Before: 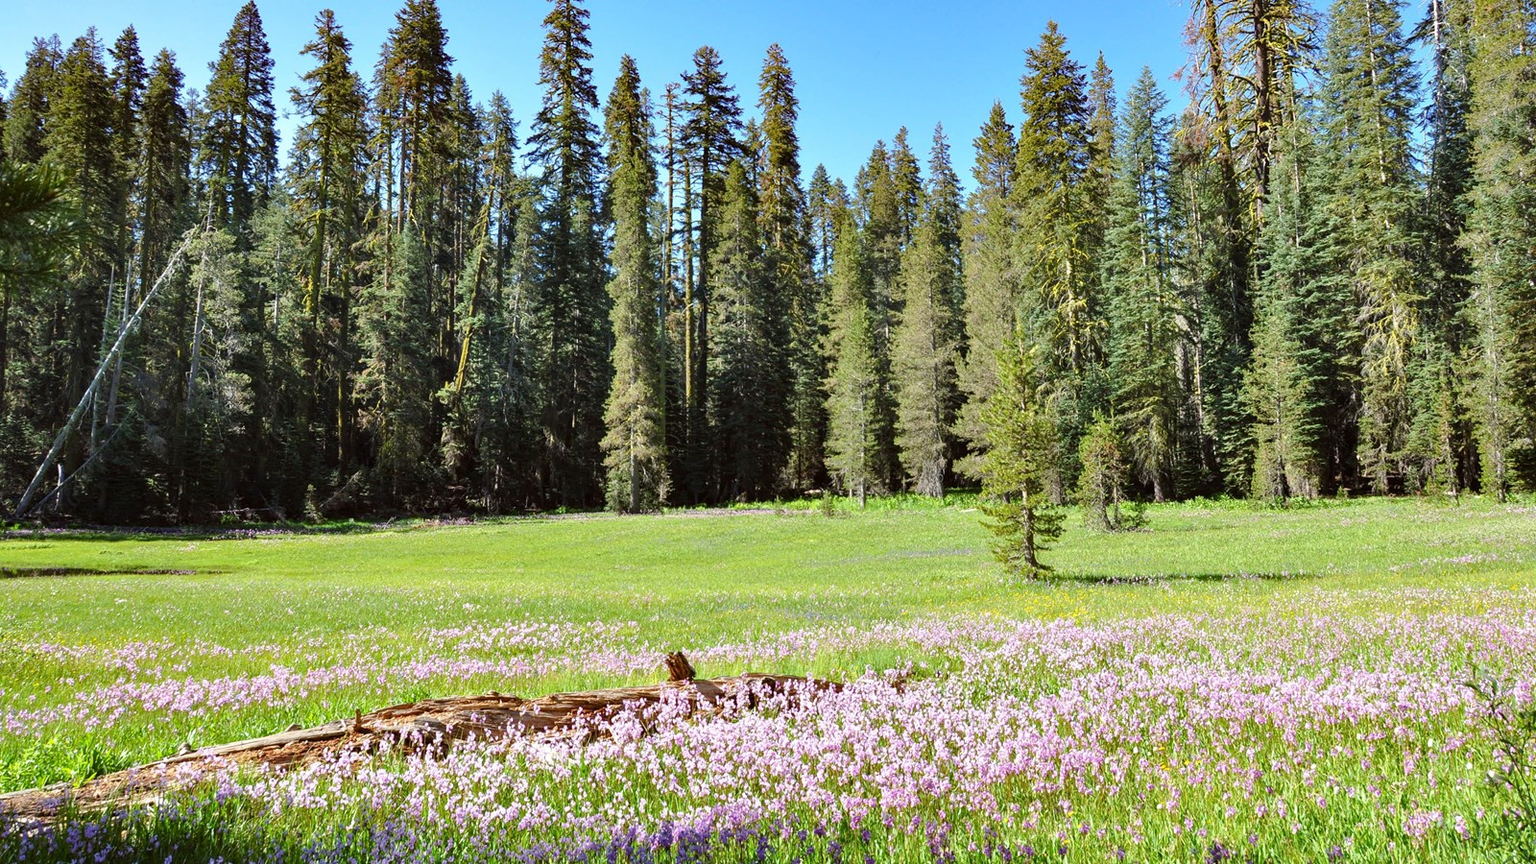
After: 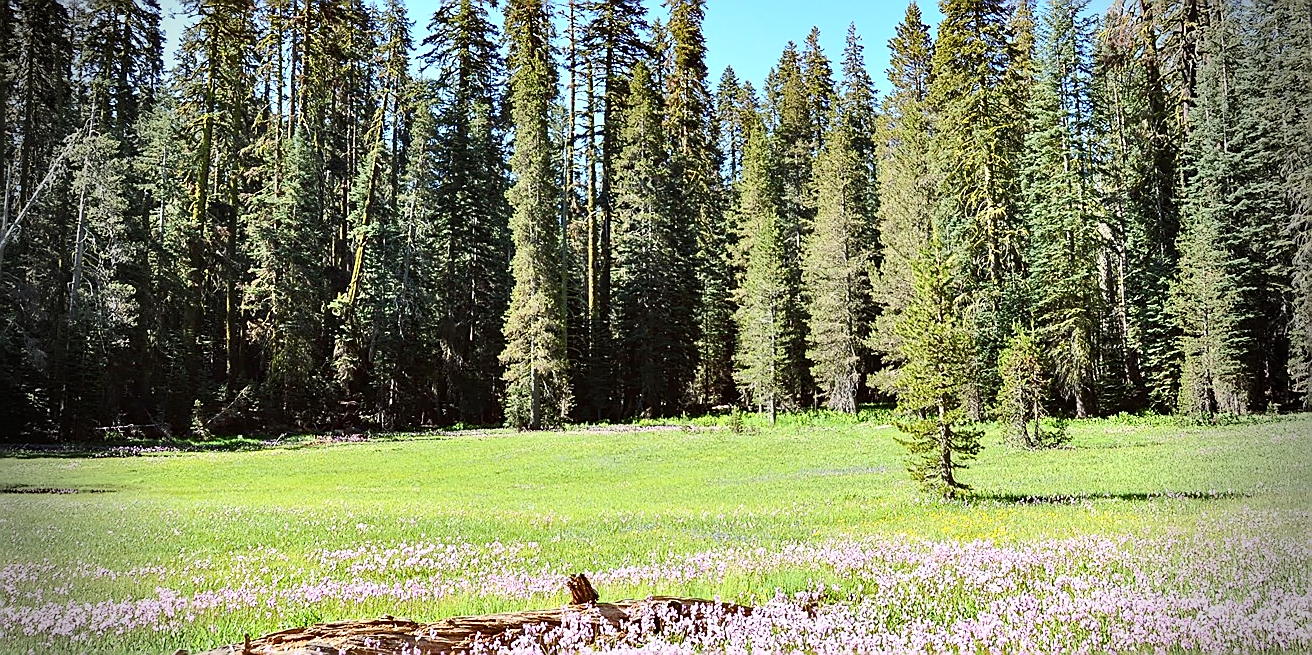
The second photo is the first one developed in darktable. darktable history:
vignetting: fall-off start 76.75%, fall-off radius 26.92%, width/height ratio 0.978
crop: left 7.934%, top 11.754%, right 10.049%, bottom 15.44%
contrast brightness saturation: contrast 0.242, brightness 0.094
sharpen: radius 1.427, amount 1.251, threshold 0.763
